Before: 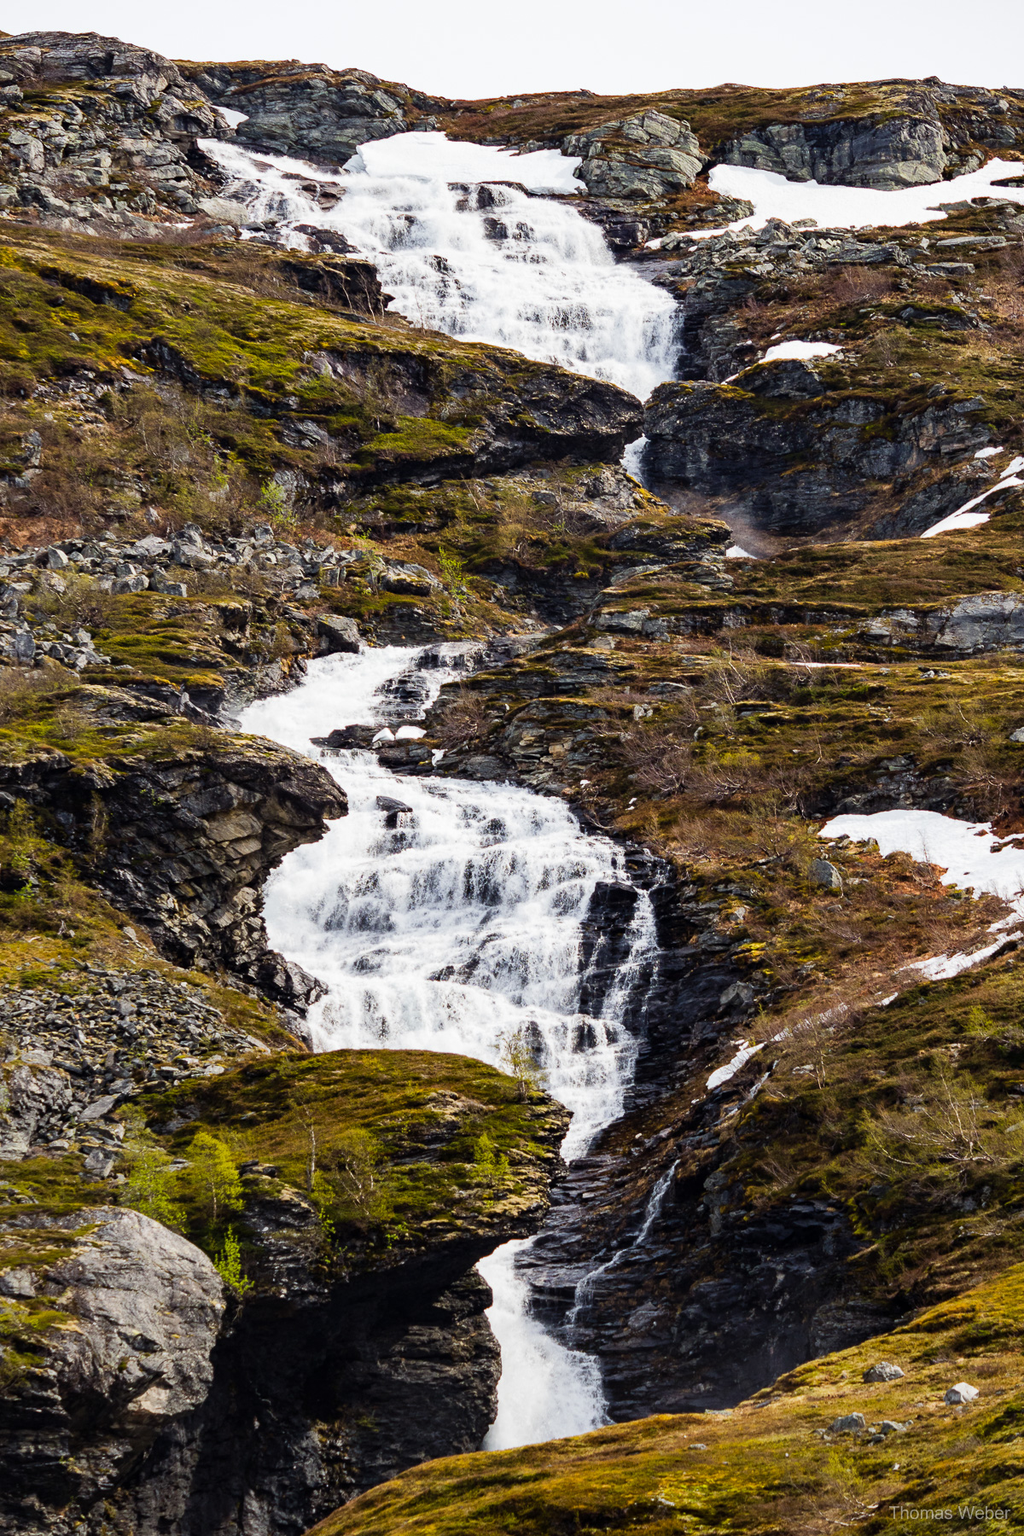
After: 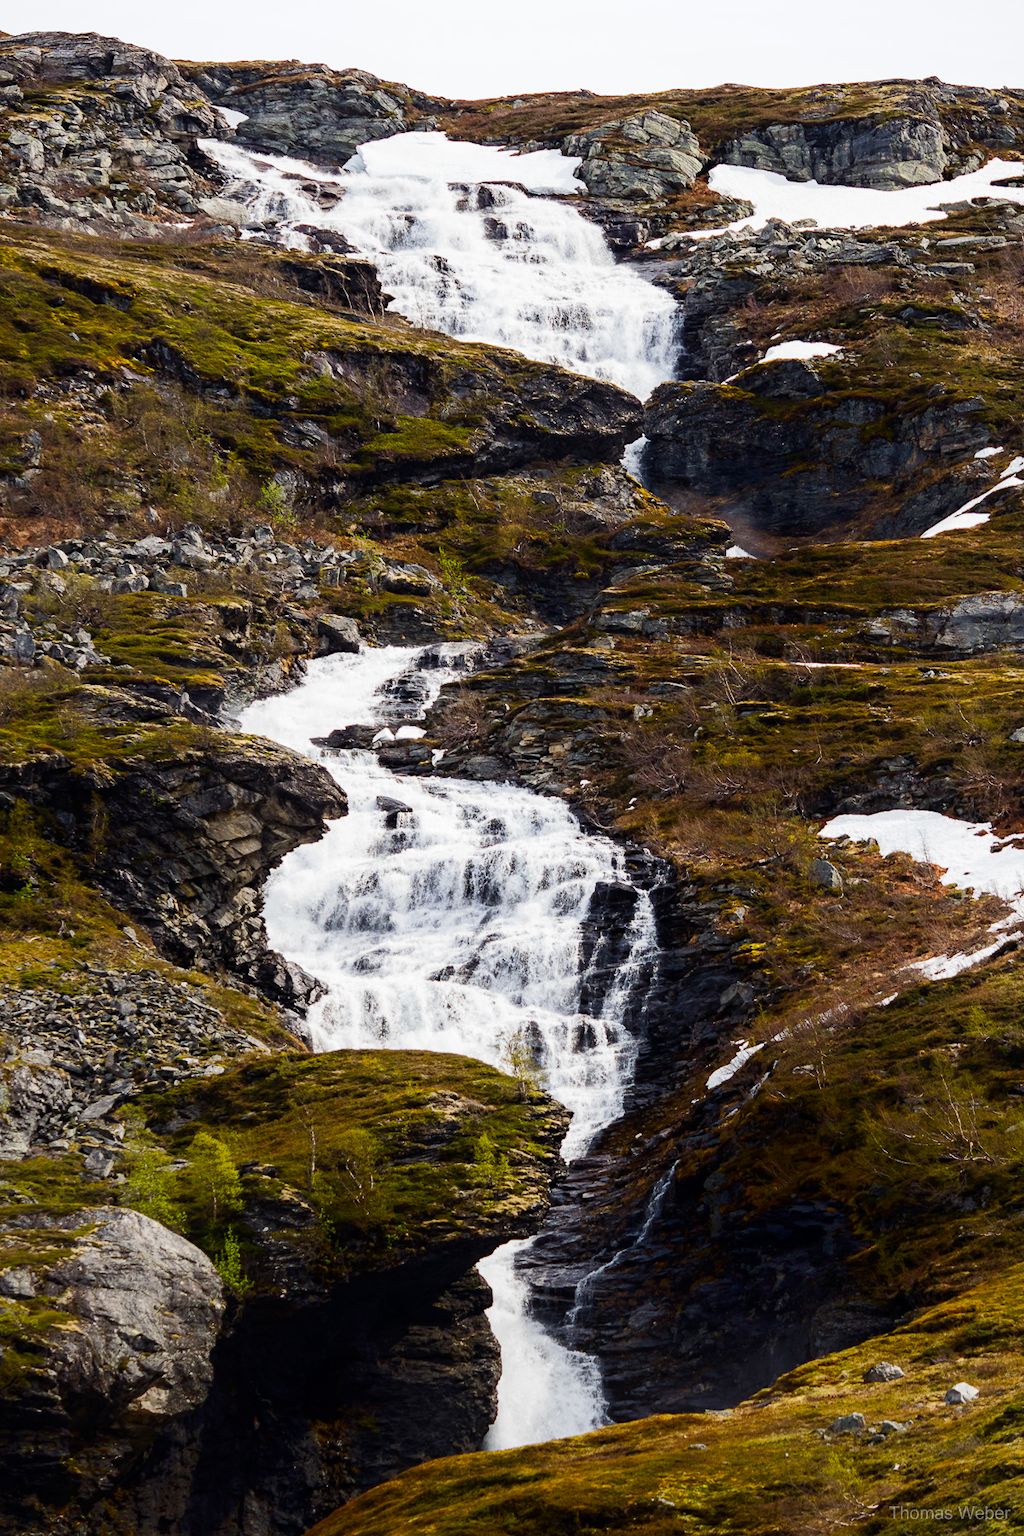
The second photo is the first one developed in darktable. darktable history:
shadows and highlights: shadows -70.92, highlights 36.88, soften with gaussian
